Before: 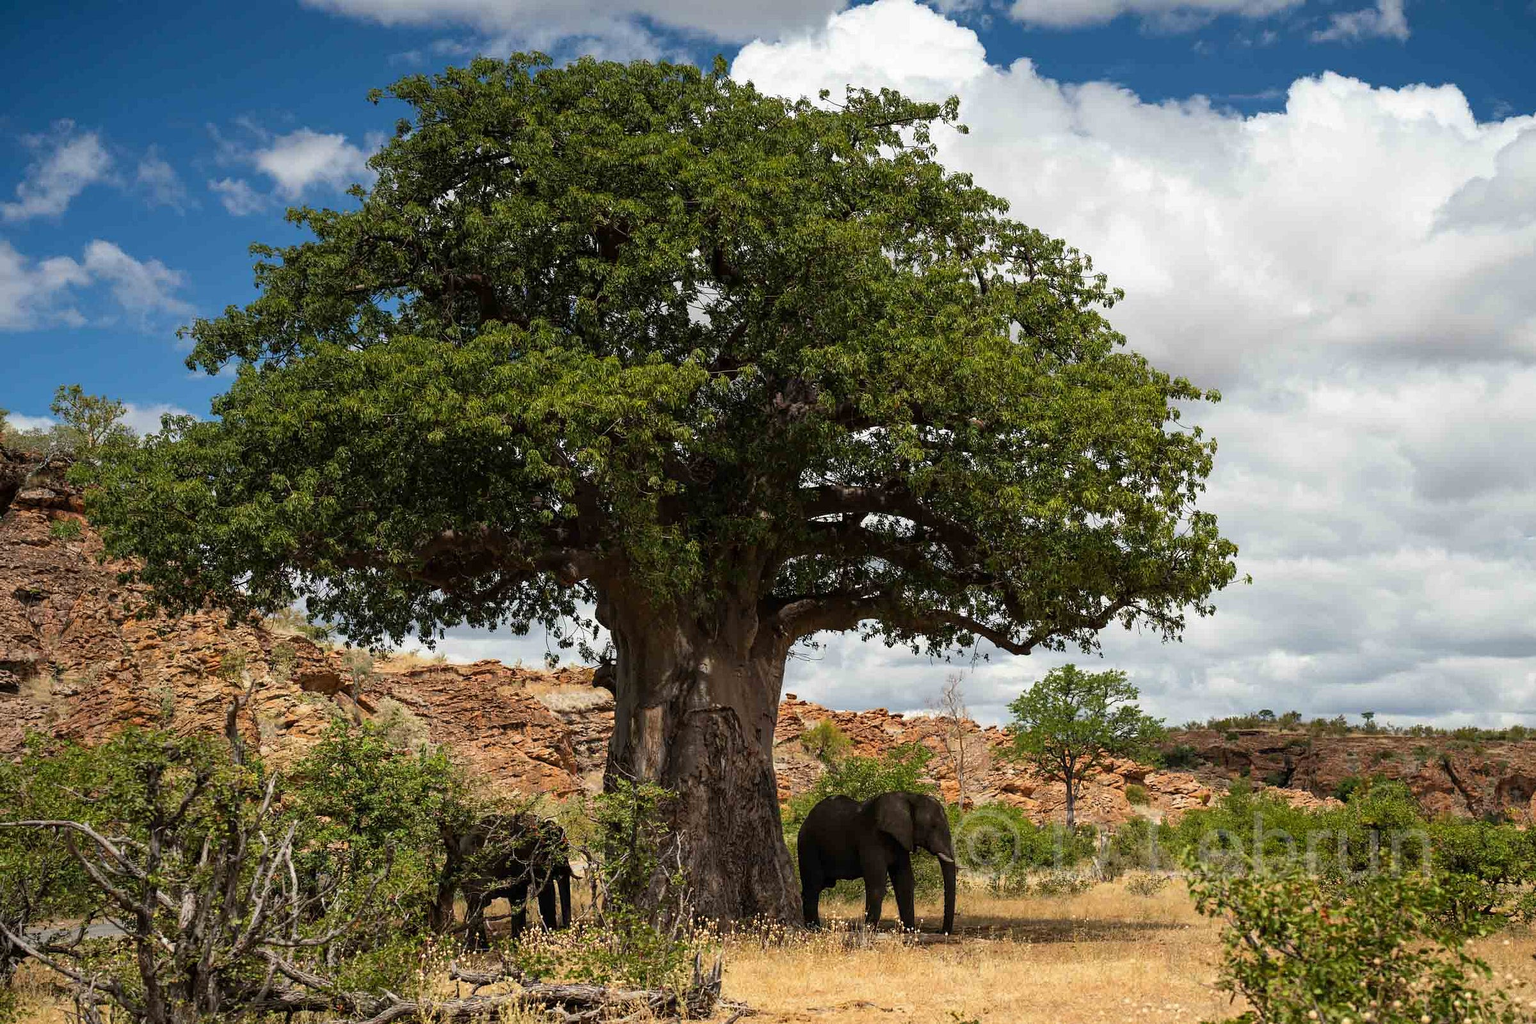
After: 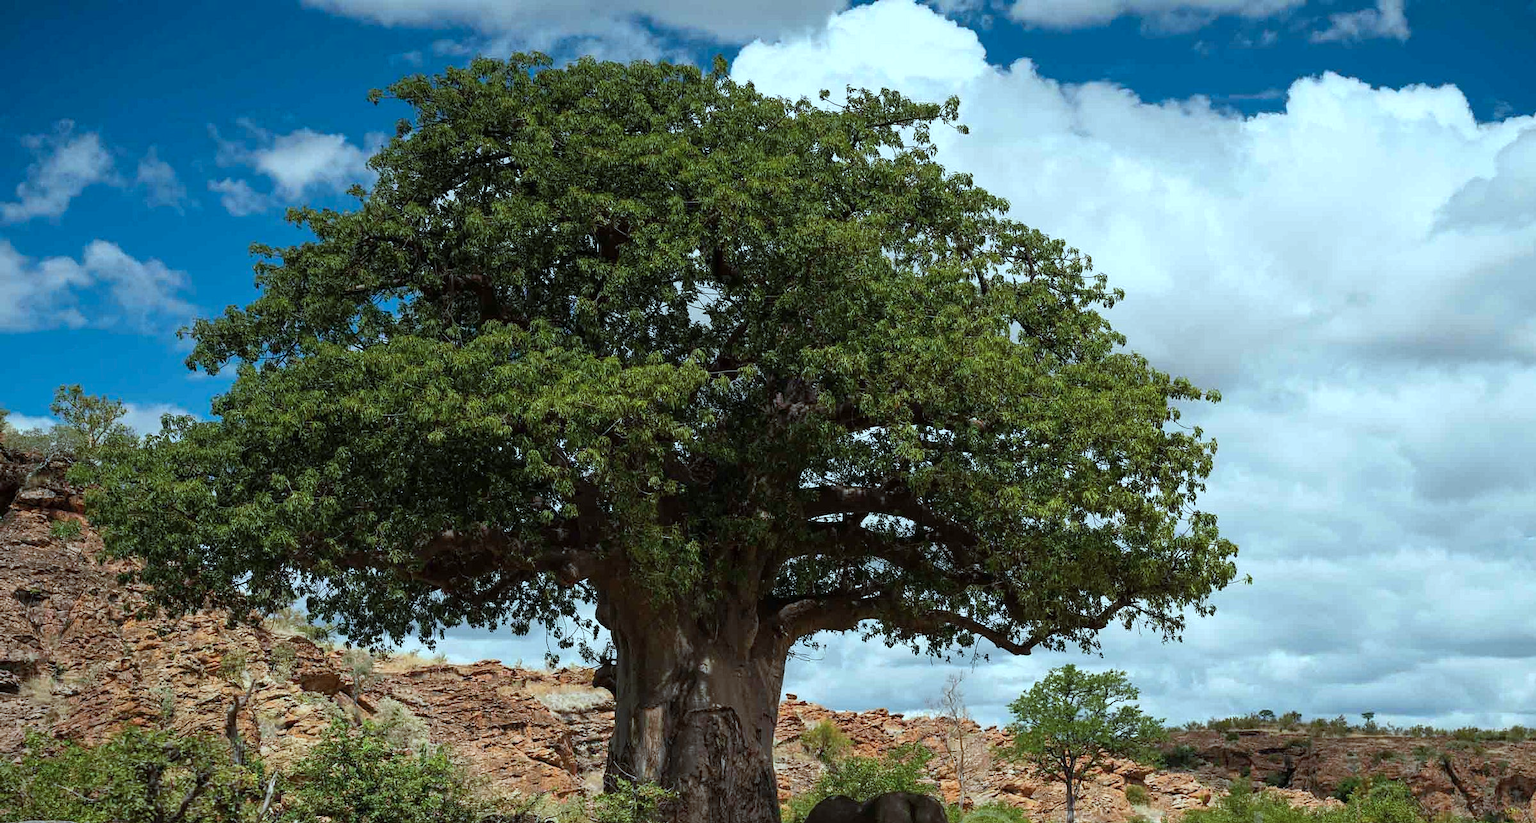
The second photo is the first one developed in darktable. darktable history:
crop: bottom 19.588%
color correction: highlights a* -11.65, highlights b* -15.08
